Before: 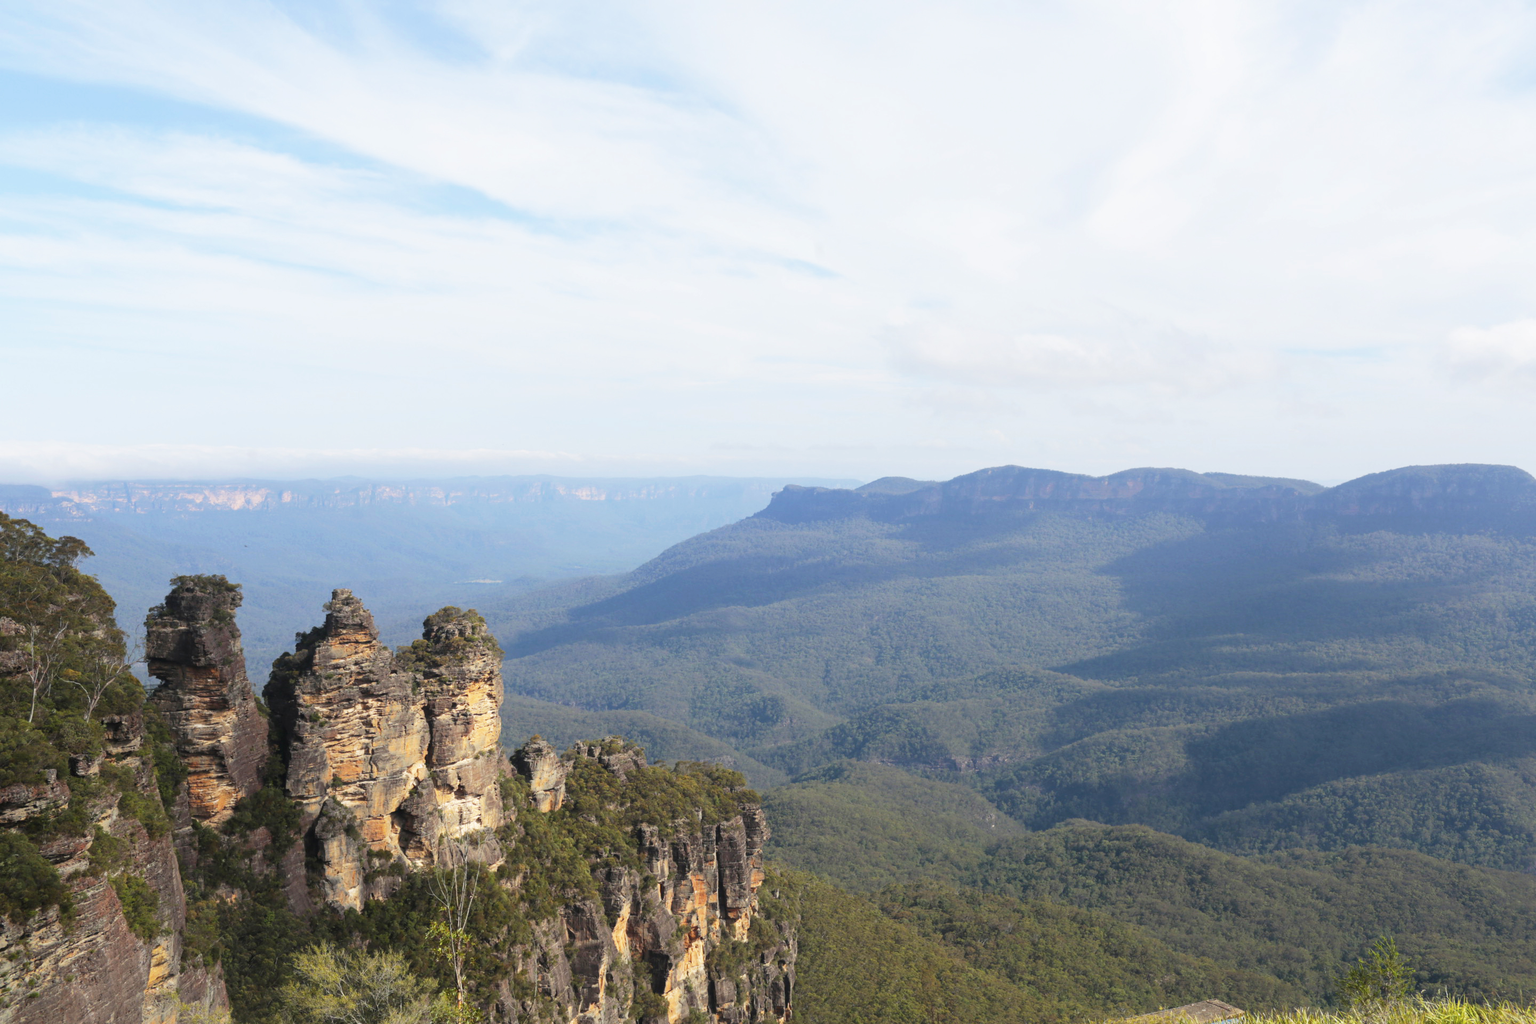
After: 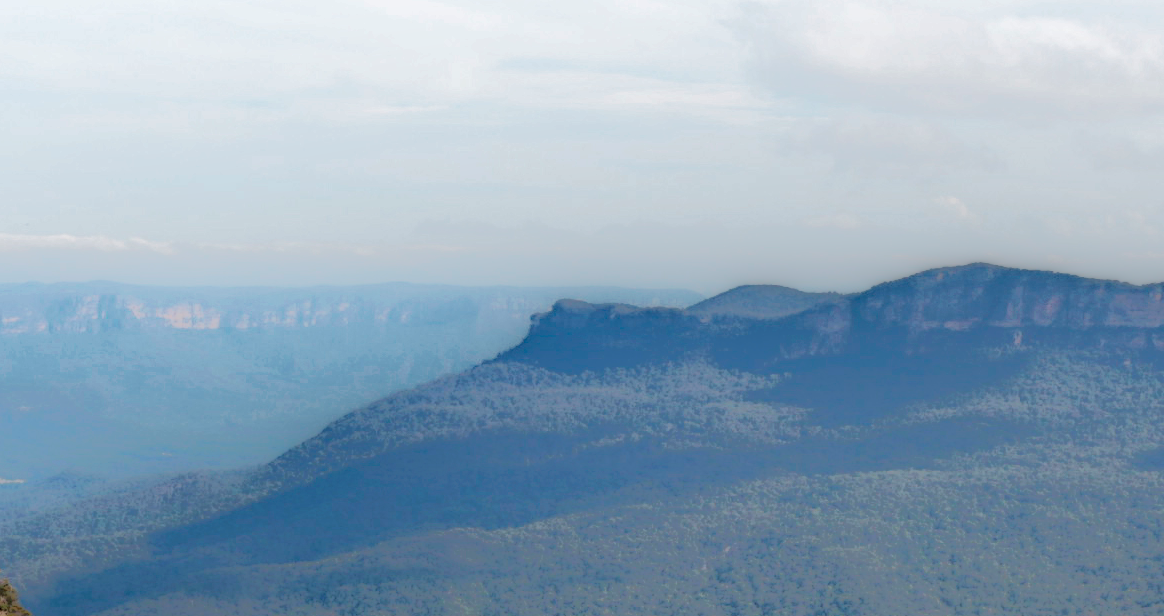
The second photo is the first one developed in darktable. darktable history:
crop: left 31.807%, top 31.753%, right 27.757%, bottom 36.134%
local contrast: highlights 4%, shadows 205%, detail 164%, midtone range 0.007
